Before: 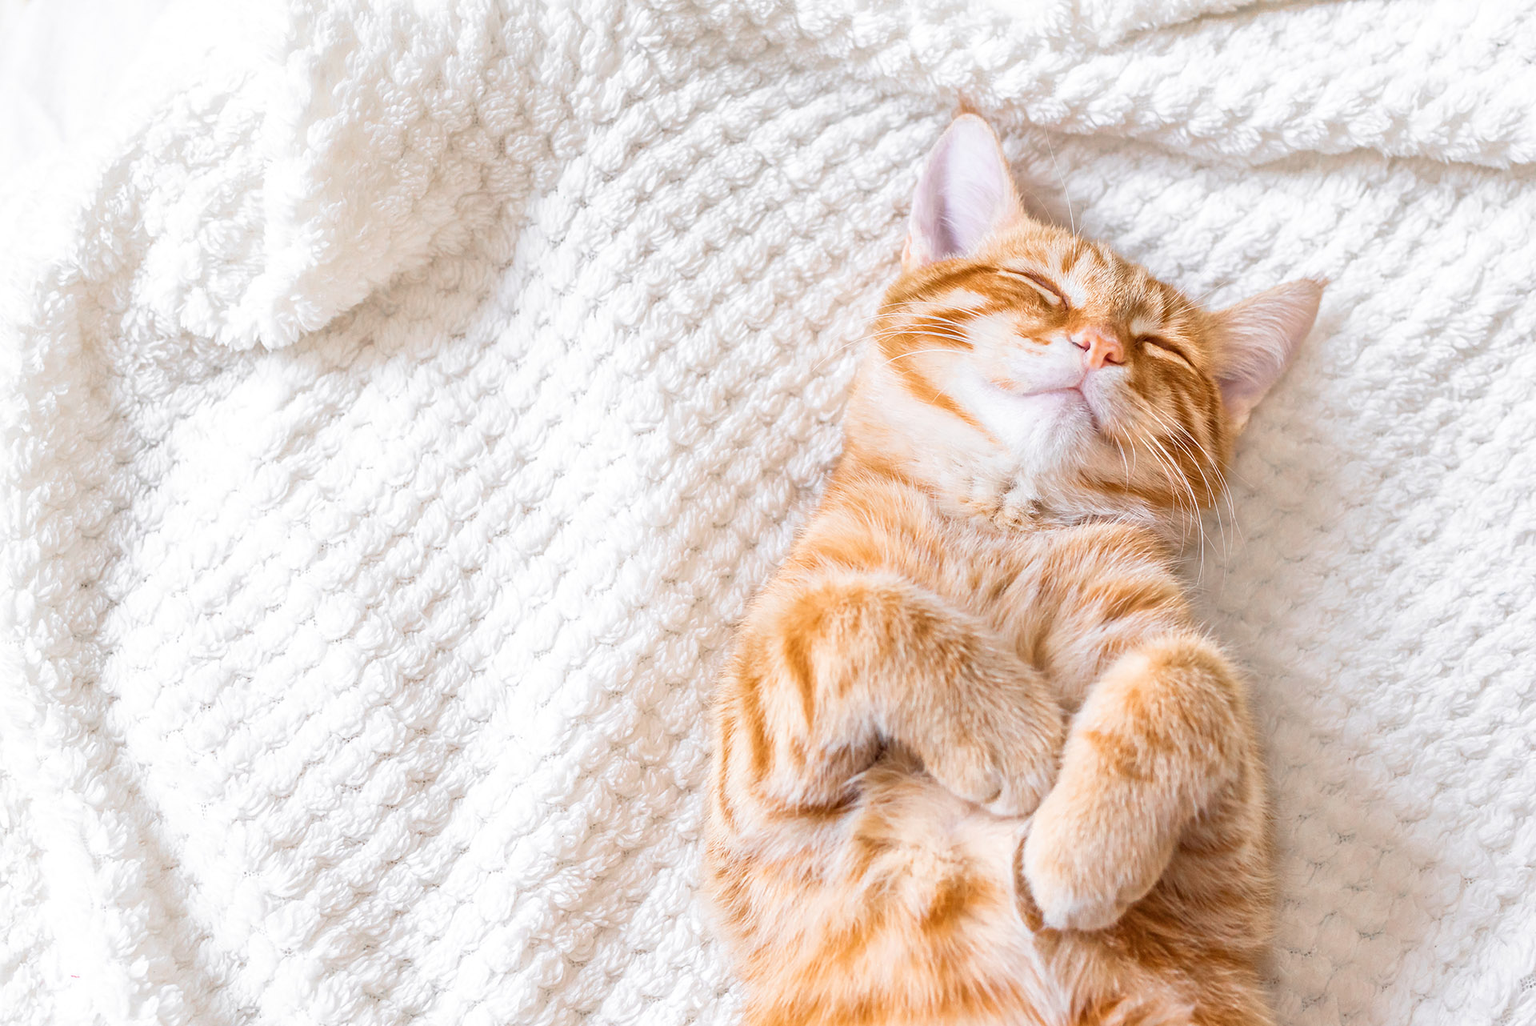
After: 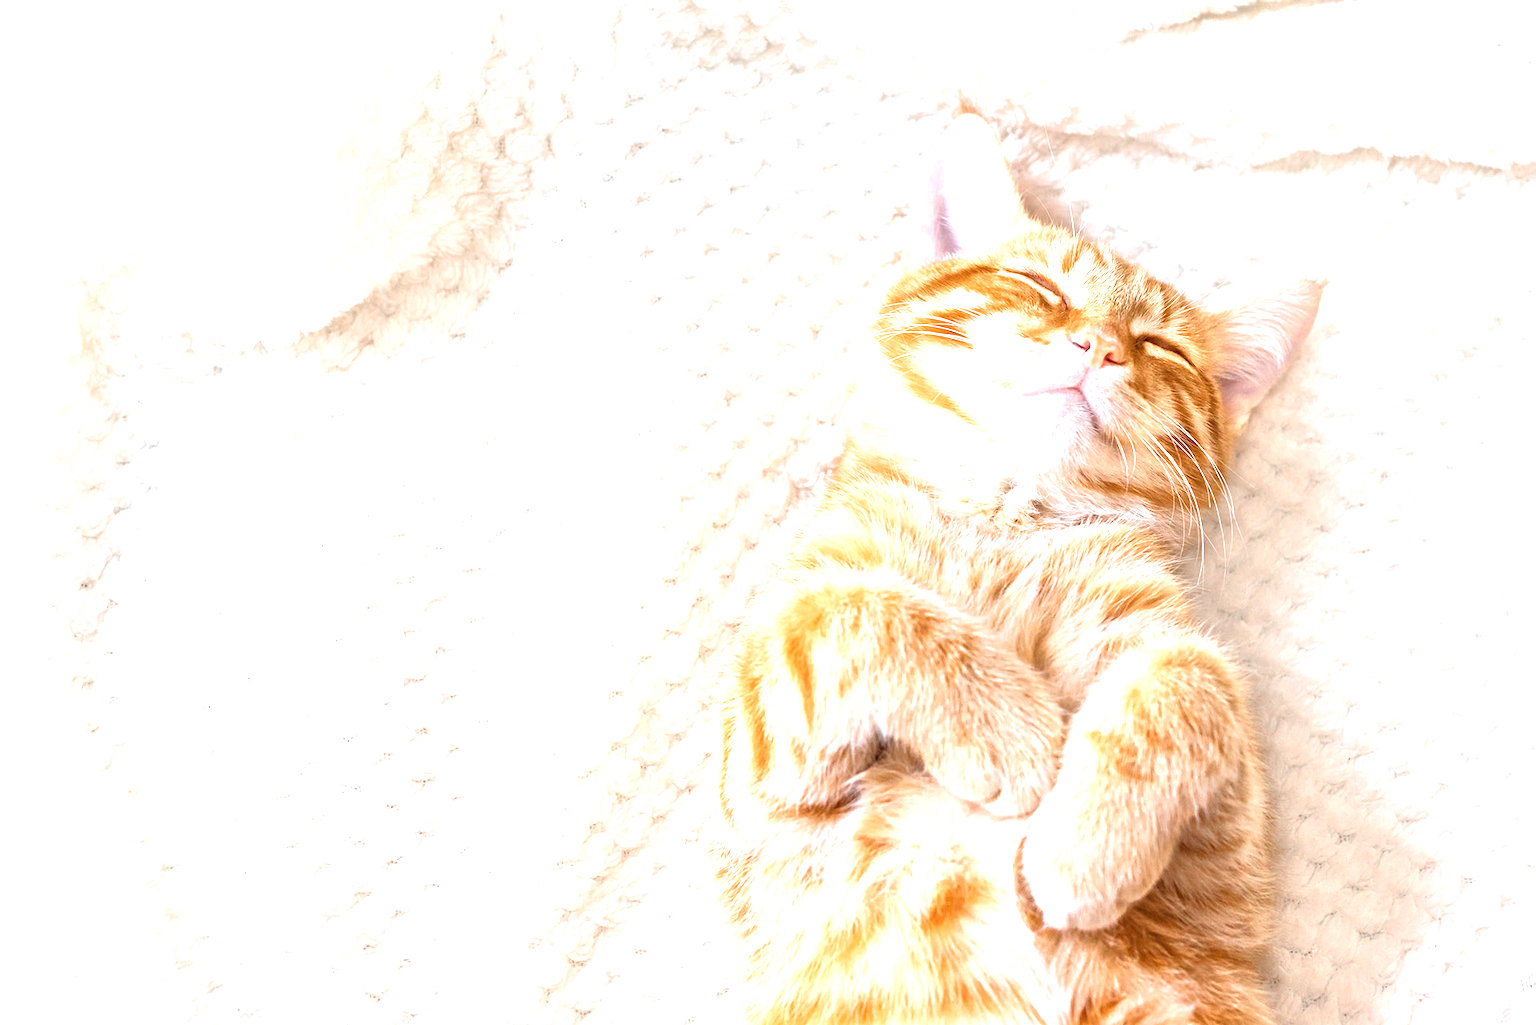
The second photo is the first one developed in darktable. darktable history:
exposure: black level correction 0, exposure 0.889 EV, compensate highlight preservation false
